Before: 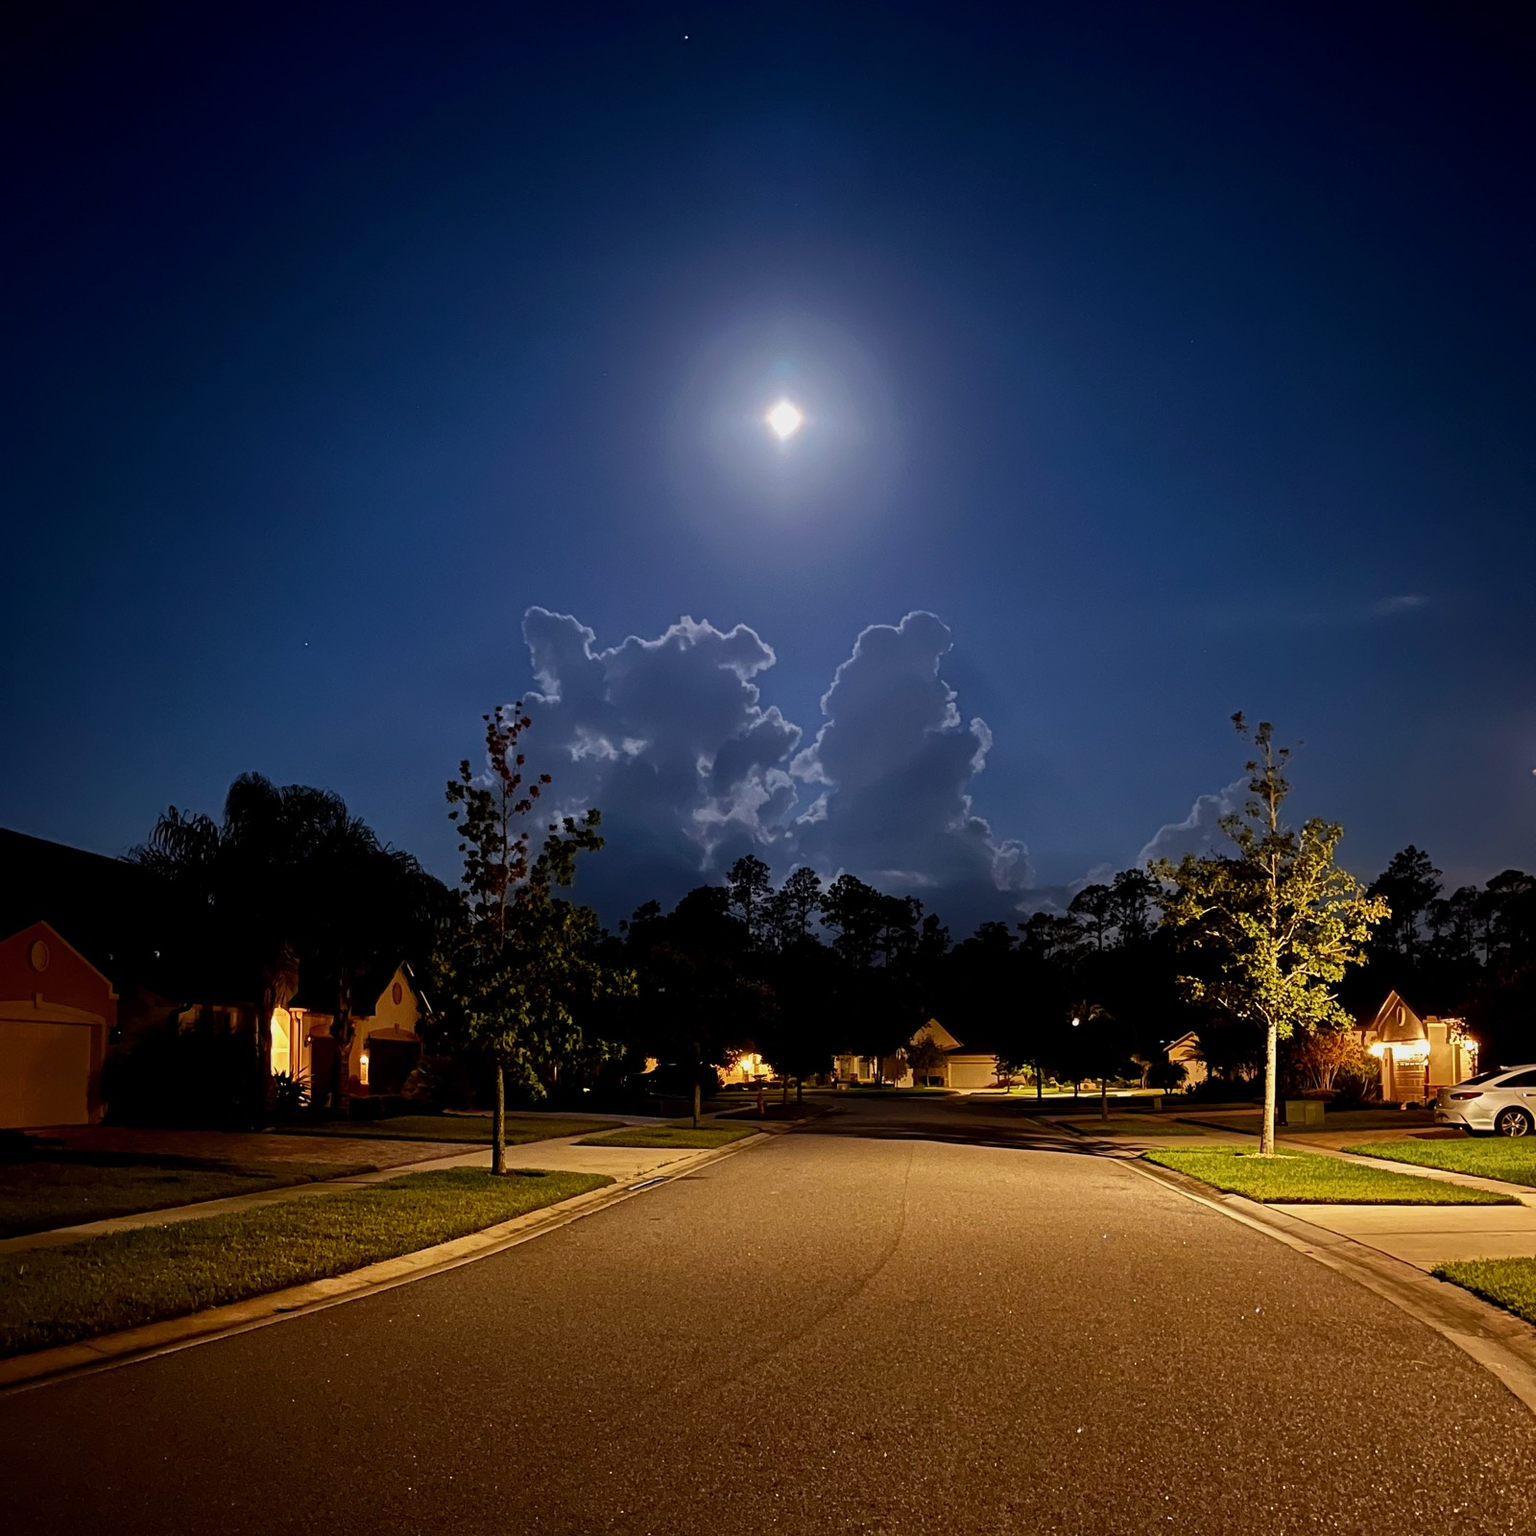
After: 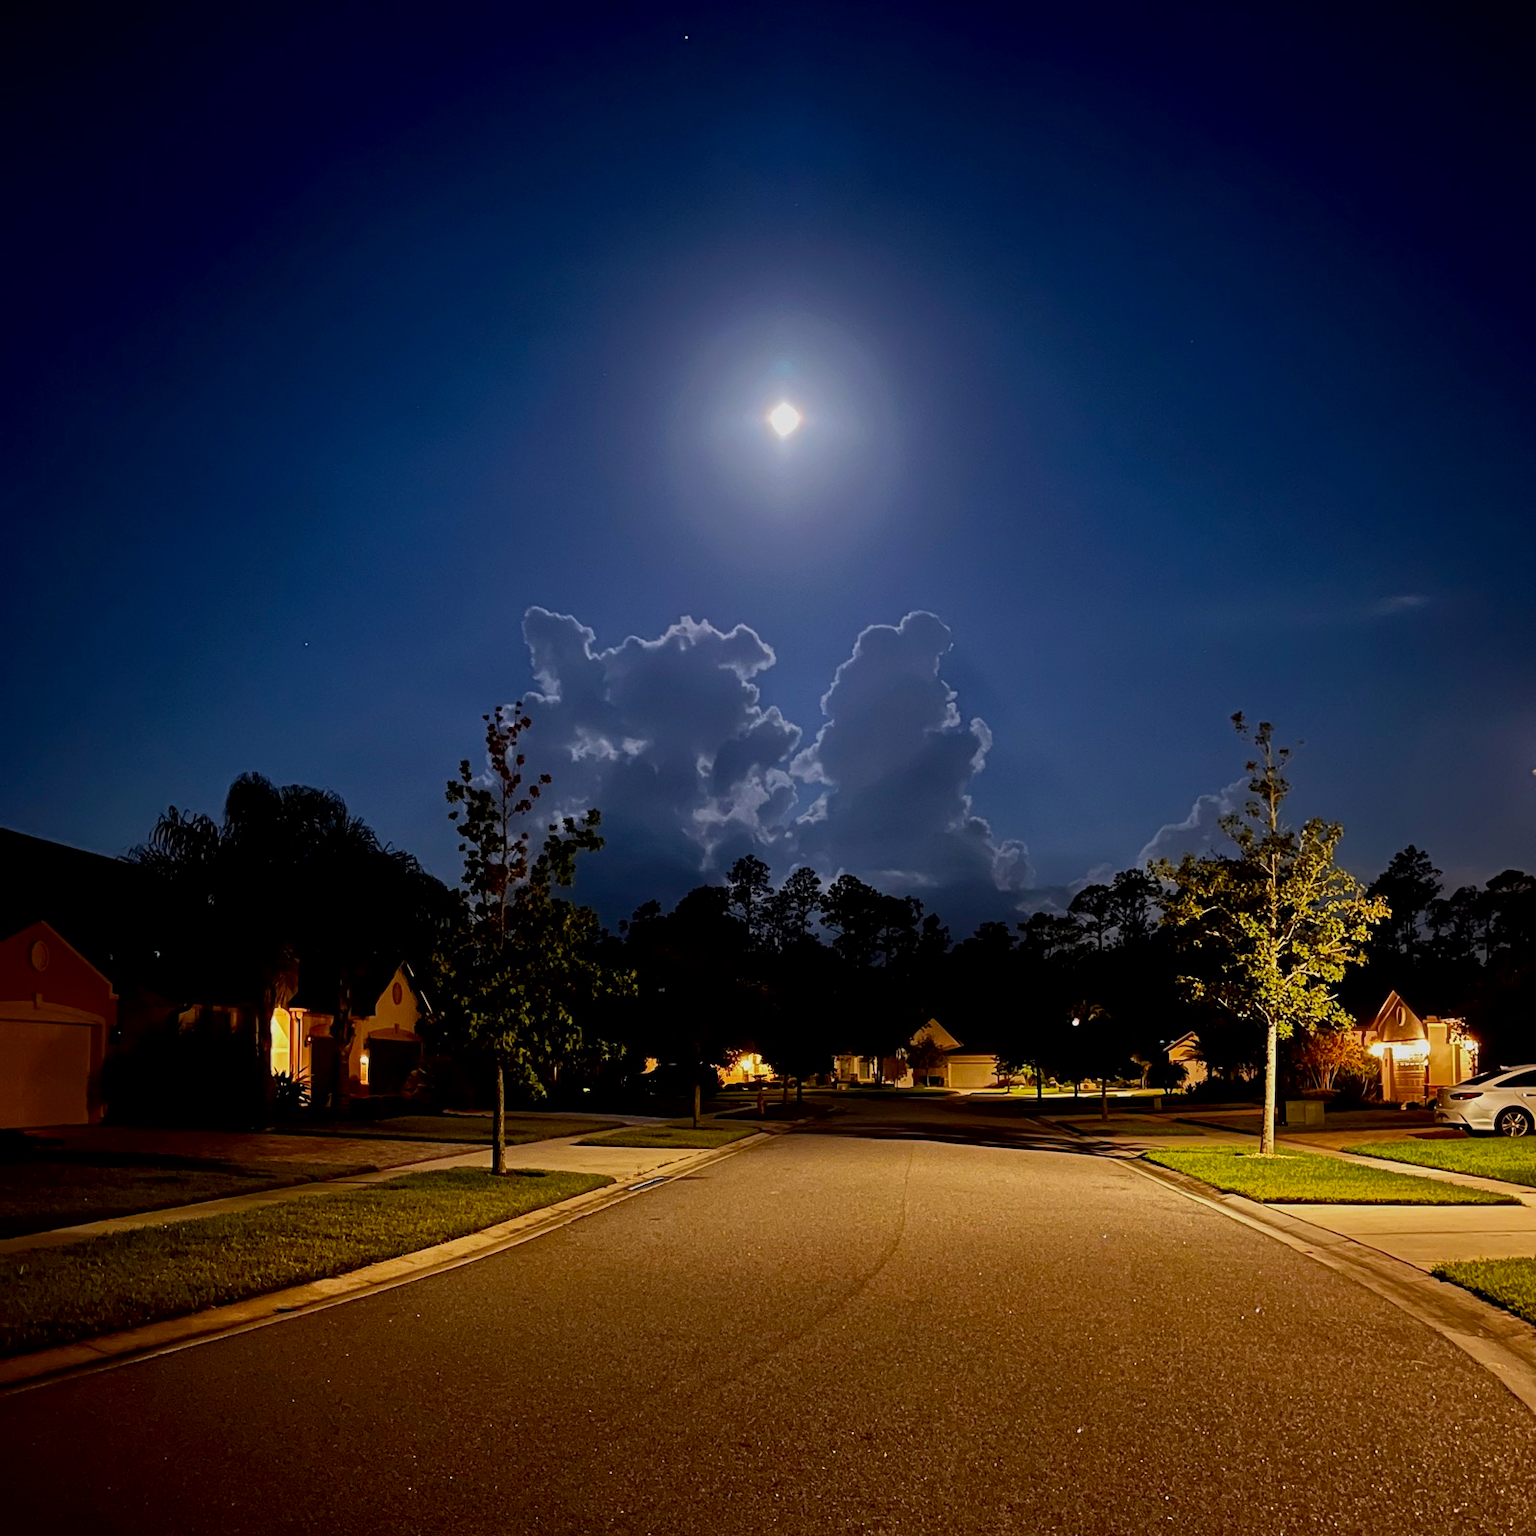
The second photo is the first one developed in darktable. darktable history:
tone curve: curves: ch0 [(0, 0) (0.003, 0.003) (0.011, 0.011) (0.025, 0.025) (0.044, 0.044) (0.069, 0.068) (0.1, 0.098) (0.136, 0.134) (0.177, 0.175) (0.224, 0.221) (0.277, 0.273) (0.335, 0.33) (0.399, 0.393) (0.468, 0.461) (0.543, 0.534) (0.623, 0.614) (0.709, 0.69) (0.801, 0.752) (0.898, 0.835) (1, 1)], color space Lab, independent channels, preserve colors none
